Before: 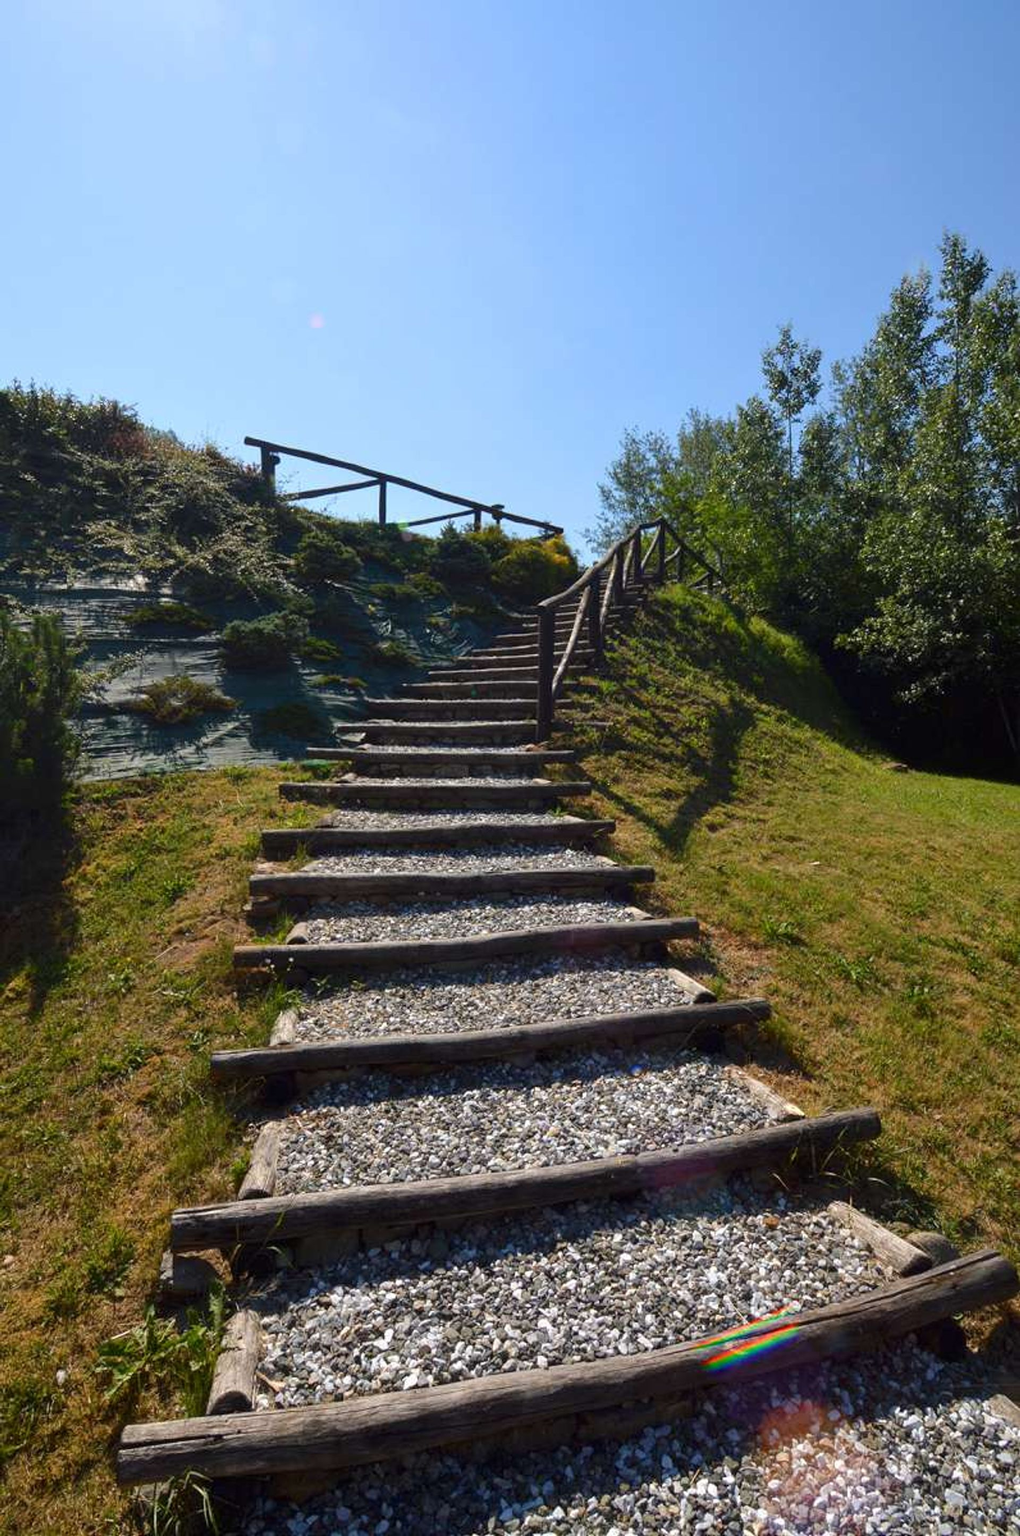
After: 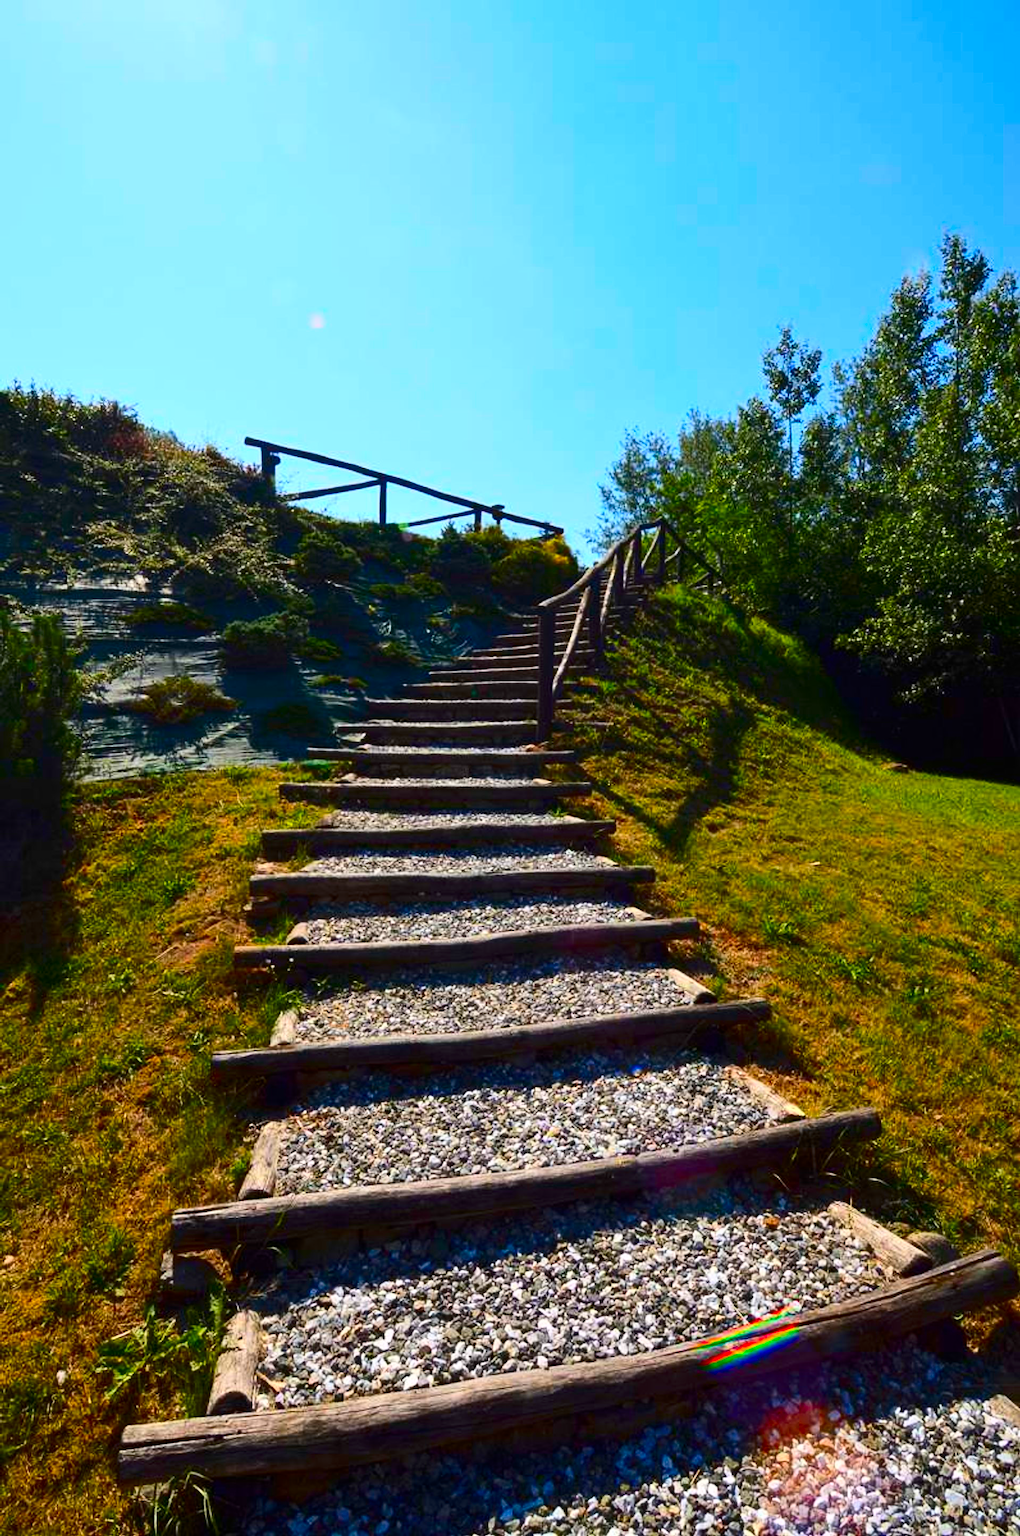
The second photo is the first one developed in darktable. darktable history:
contrast brightness saturation: contrast 0.269, brightness 0.023, saturation 0.851
